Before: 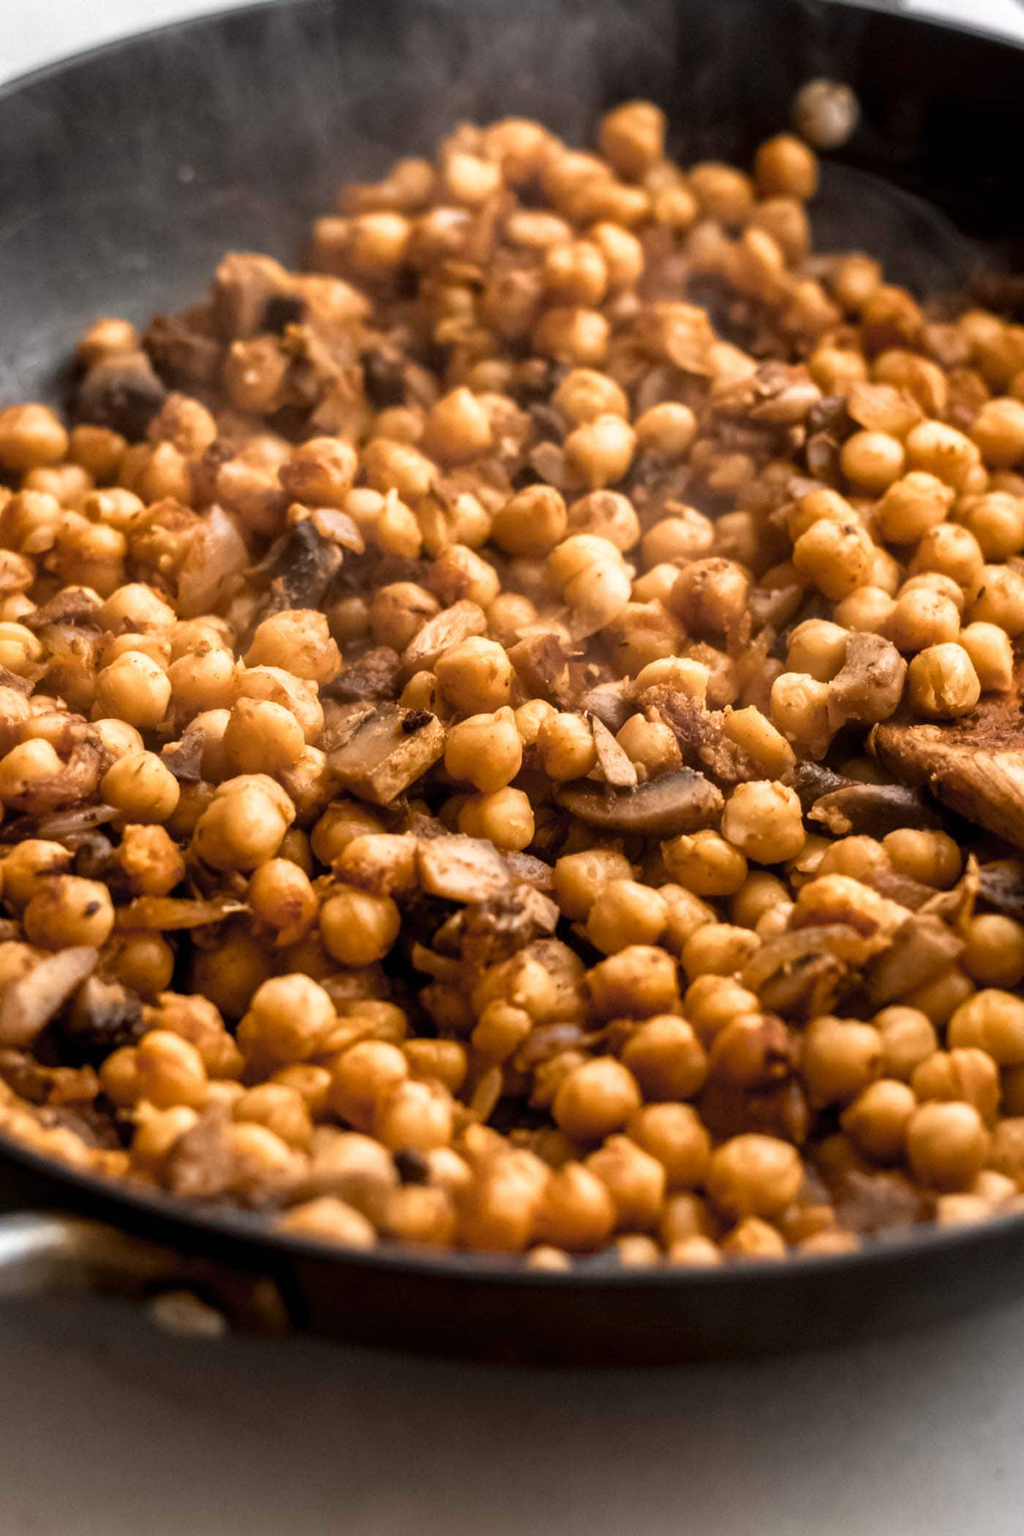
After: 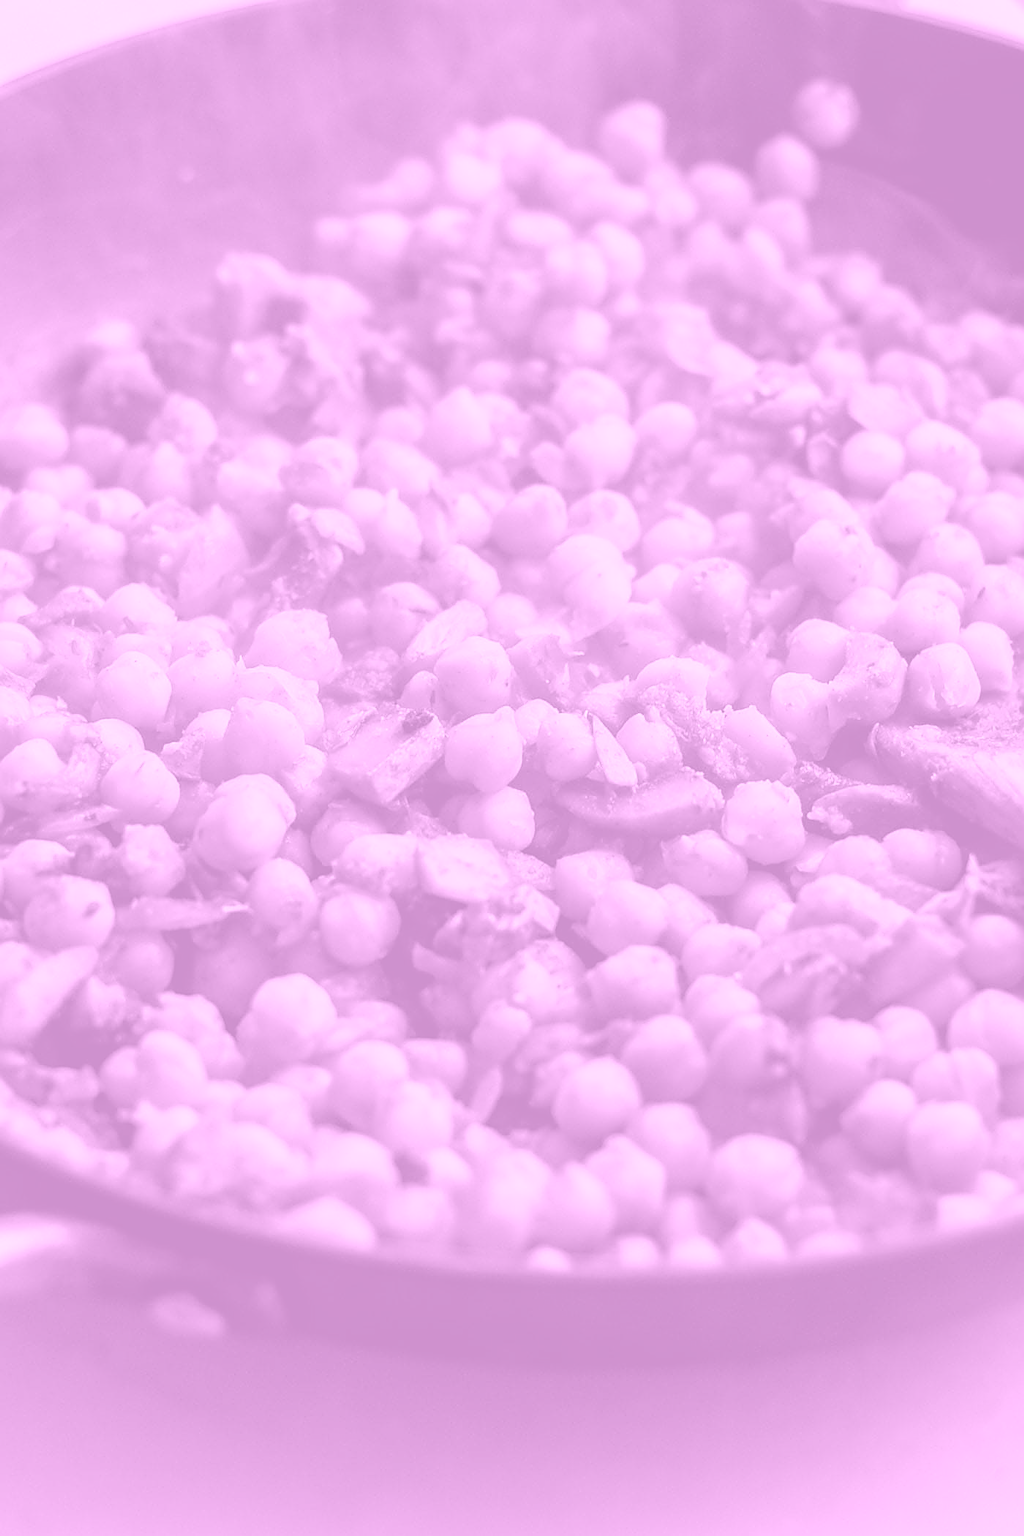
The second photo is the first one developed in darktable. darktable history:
colorize: hue 331.2°, saturation 69%, source mix 30.28%, lightness 69.02%, version 1
sharpen: radius 1.4, amount 1.25, threshold 0.7
